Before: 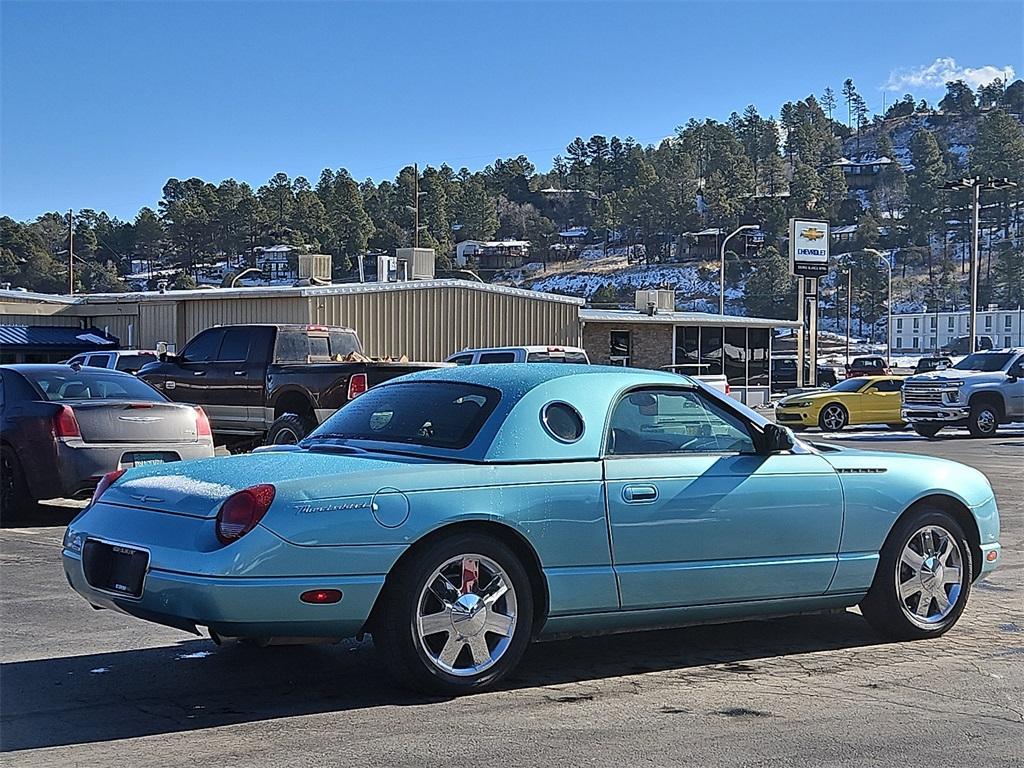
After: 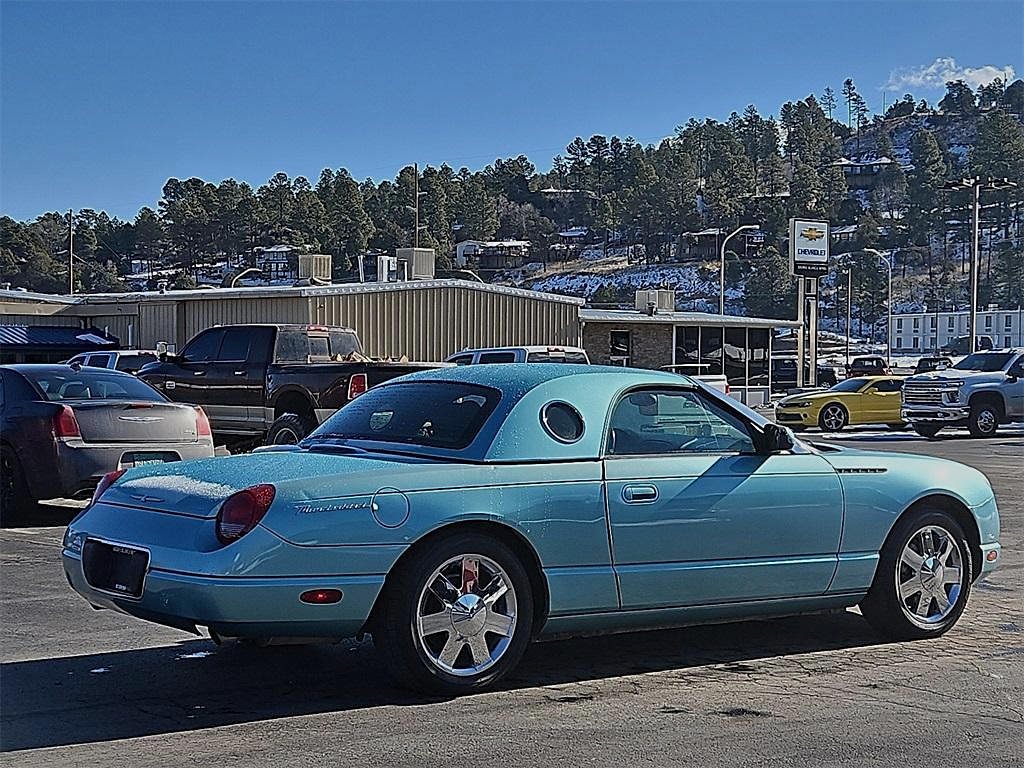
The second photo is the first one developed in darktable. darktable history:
sharpen: on, module defaults
exposure: exposure -0.582 EV, compensate highlight preservation false
